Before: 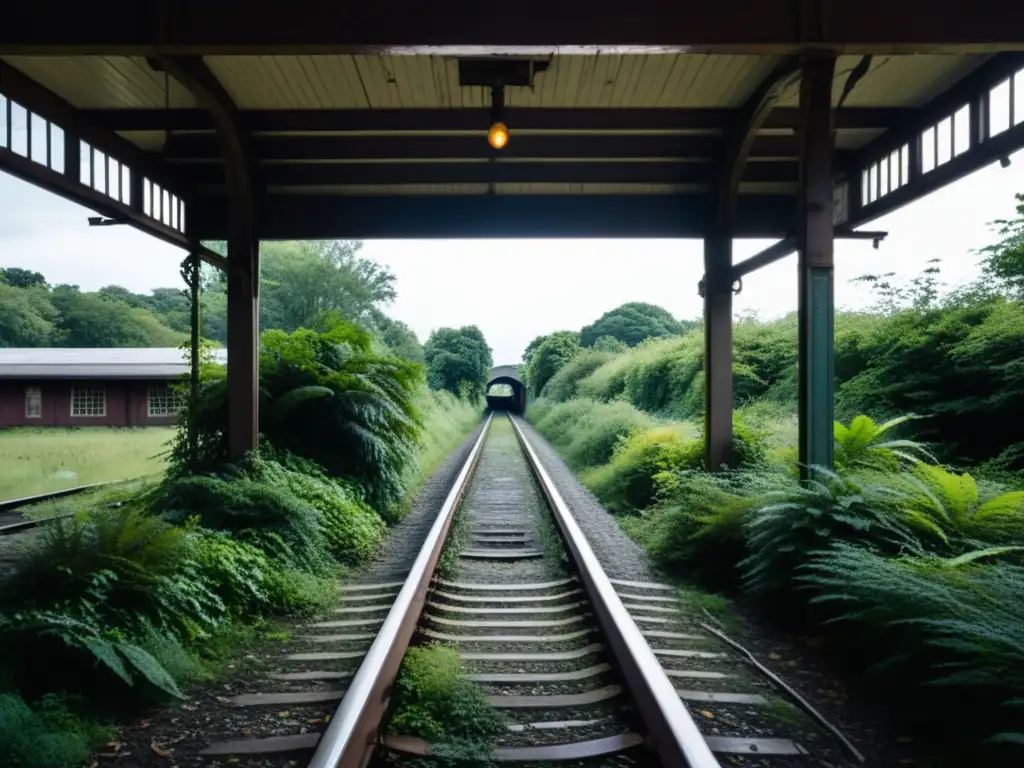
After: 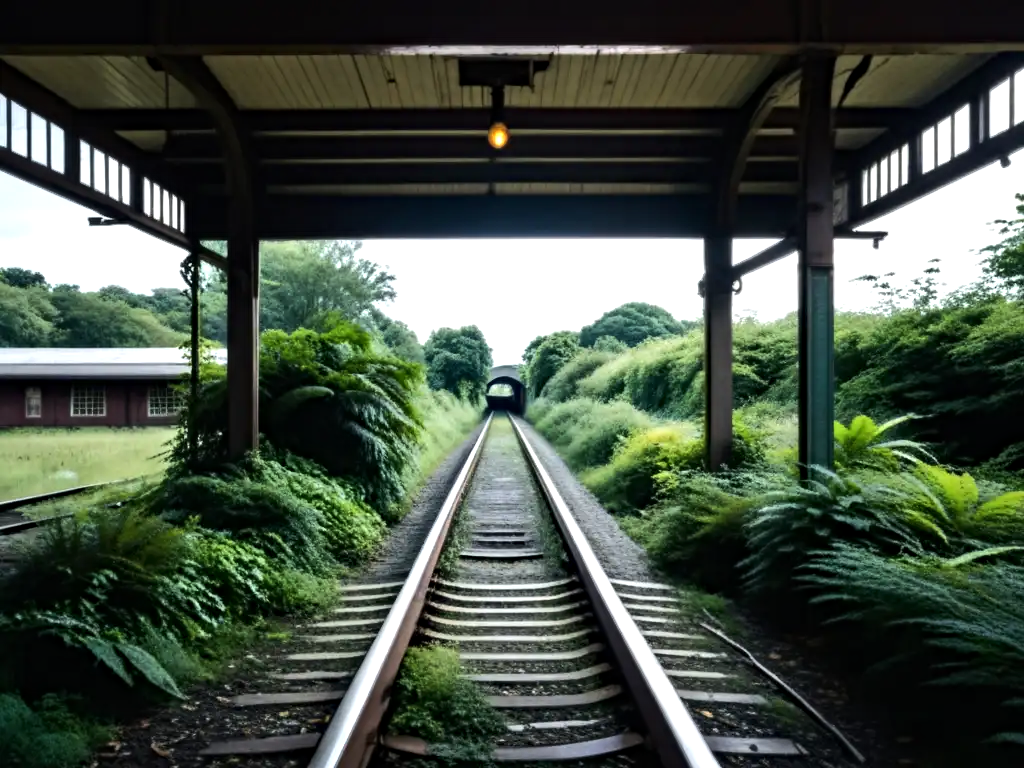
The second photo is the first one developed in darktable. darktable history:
tone equalizer: -8 EV -0.42 EV, -7 EV -0.423 EV, -6 EV -0.299 EV, -5 EV -0.253 EV, -3 EV 0.244 EV, -2 EV 0.333 EV, -1 EV 0.384 EV, +0 EV 0.389 EV, edges refinement/feathering 500, mask exposure compensation -1.57 EV, preserve details no
contrast equalizer: octaves 7, y [[0.5, 0.5, 0.501, 0.63, 0.504, 0.5], [0.5 ×6], [0.5 ×6], [0 ×6], [0 ×6]]
